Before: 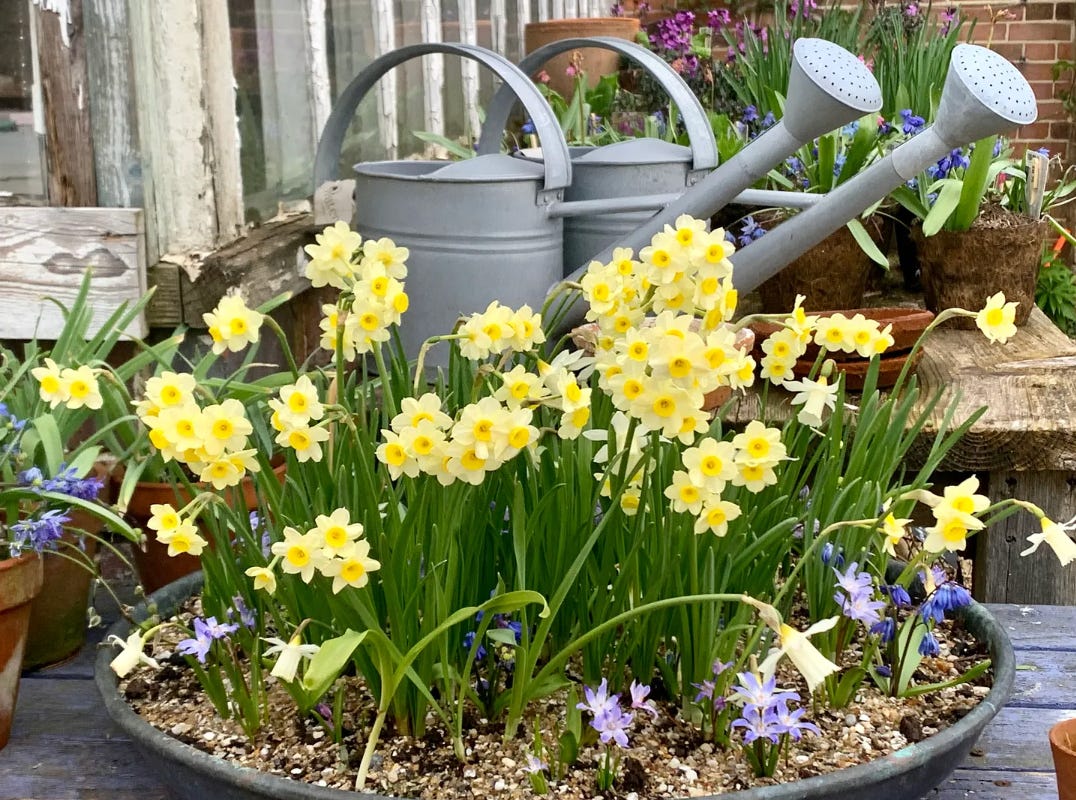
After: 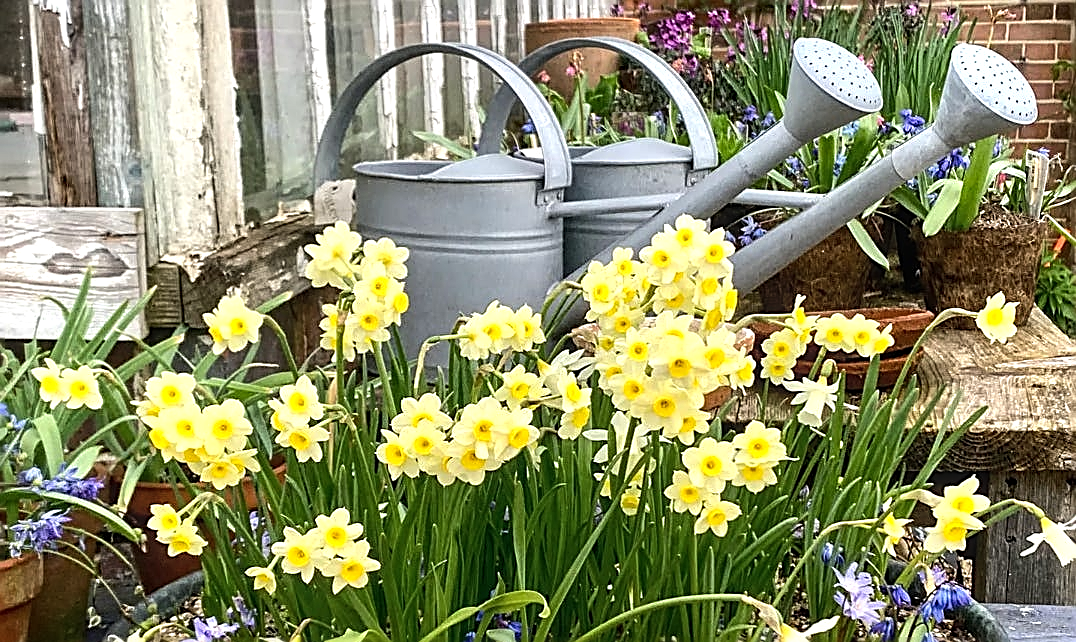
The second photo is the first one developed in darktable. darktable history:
tone equalizer: -8 EV -0.417 EV, -7 EV -0.389 EV, -6 EV -0.333 EV, -5 EV -0.222 EV, -3 EV 0.222 EV, -2 EV 0.333 EV, -1 EV 0.389 EV, +0 EV 0.417 EV, edges refinement/feathering 500, mask exposure compensation -1.57 EV, preserve details no
crop: bottom 19.644%
local contrast: on, module defaults
sharpen: amount 1
